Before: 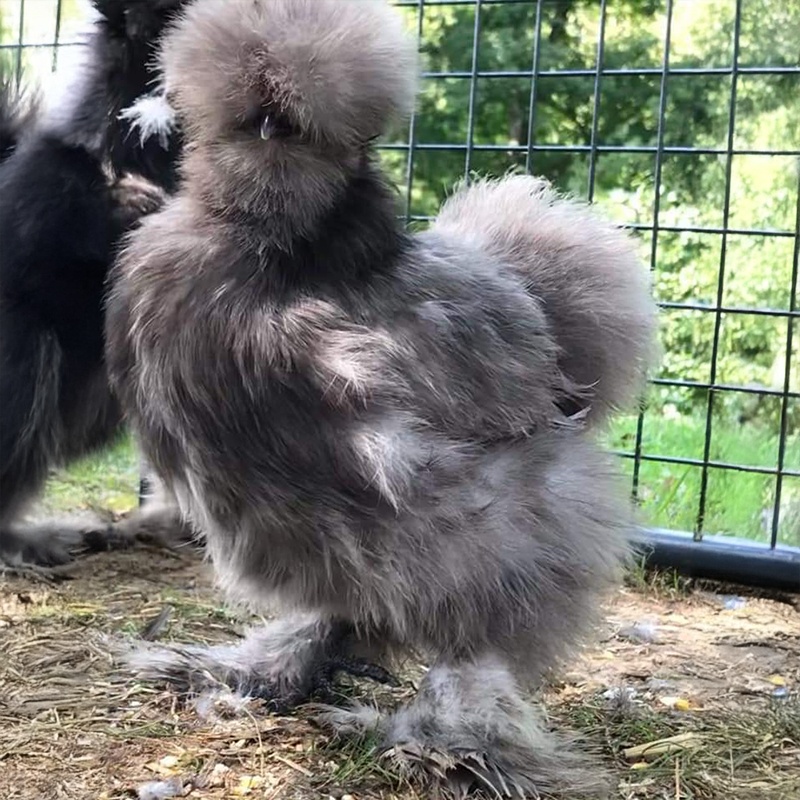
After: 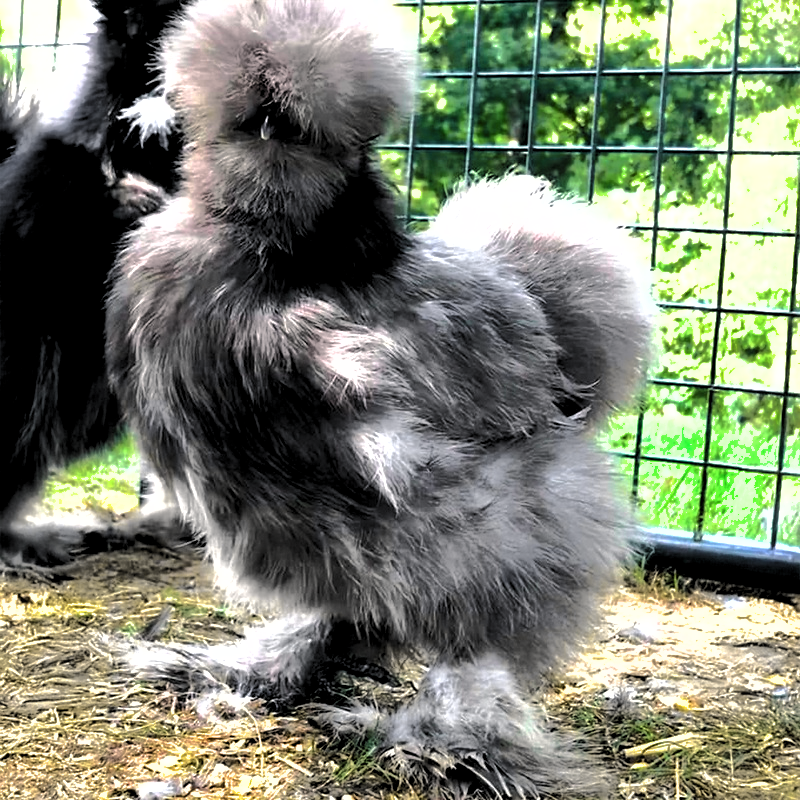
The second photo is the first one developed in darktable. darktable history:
levels: levels [0.129, 0.519, 0.867]
color balance rgb: shadows lift › chroma 1%, shadows lift › hue 217.2°, power › hue 310.8°, highlights gain › chroma 1%, highlights gain › hue 54°, global offset › luminance 0.5%, global offset › hue 171.6°, perceptual saturation grading › global saturation 14.09%, perceptual saturation grading › highlights -25%, perceptual saturation grading › shadows 30%, perceptual brilliance grading › highlights 13.42%, perceptual brilliance grading › mid-tones 8.05%, perceptual brilliance grading › shadows -17.45%, global vibrance 25%
rotate and perspective: crop left 0, crop top 0
tone curve: curves: ch0 [(0, 0) (0.048, 0.024) (0.099, 0.082) (0.227, 0.255) (0.407, 0.482) (0.543, 0.634) (0.719, 0.77) (0.837, 0.843) (1, 0.906)]; ch1 [(0, 0) (0.3, 0.268) (0.404, 0.374) (0.475, 0.463) (0.501, 0.499) (0.514, 0.502) (0.551, 0.541) (0.643, 0.648) (0.682, 0.674) (0.802, 0.812) (1, 1)]; ch2 [(0, 0) (0.259, 0.207) (0.323, 0.311) (0.364, 0.368) (0.442, 0.461) (0.498, 0.498) (0.531, 0.528) (0.581, 0.602) (0.629, 0.659) (0.768, 0.728) (1, 1)], color space Lab, independent channels, preserve colors none
shadows and highlights: shadows 40, highlights -60
